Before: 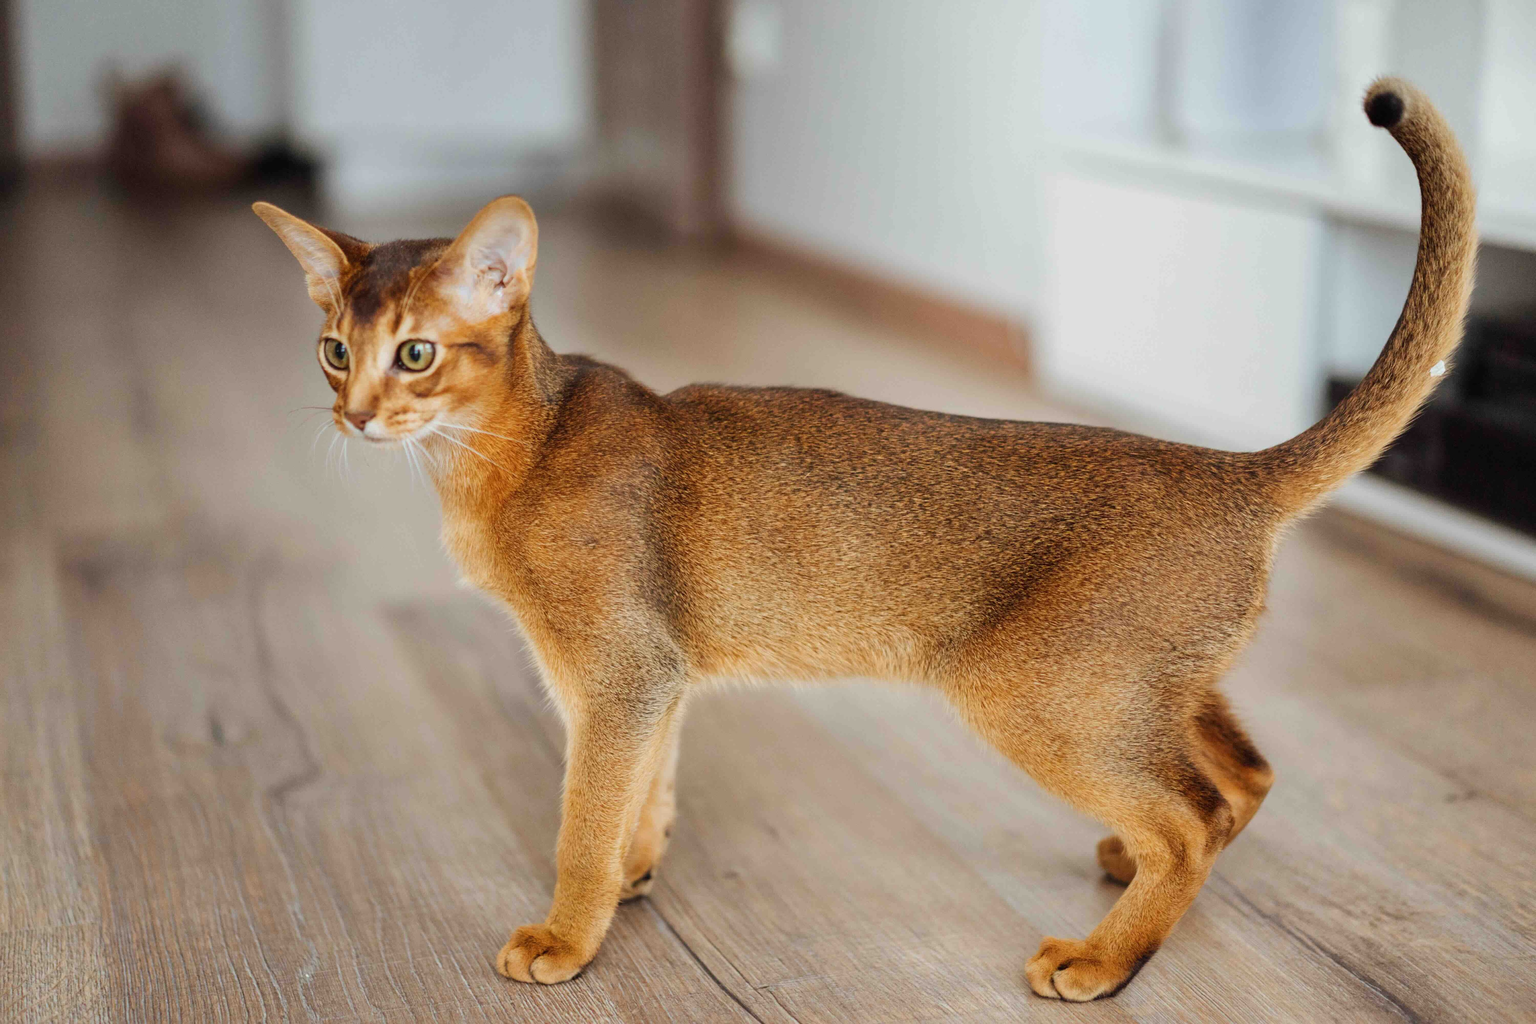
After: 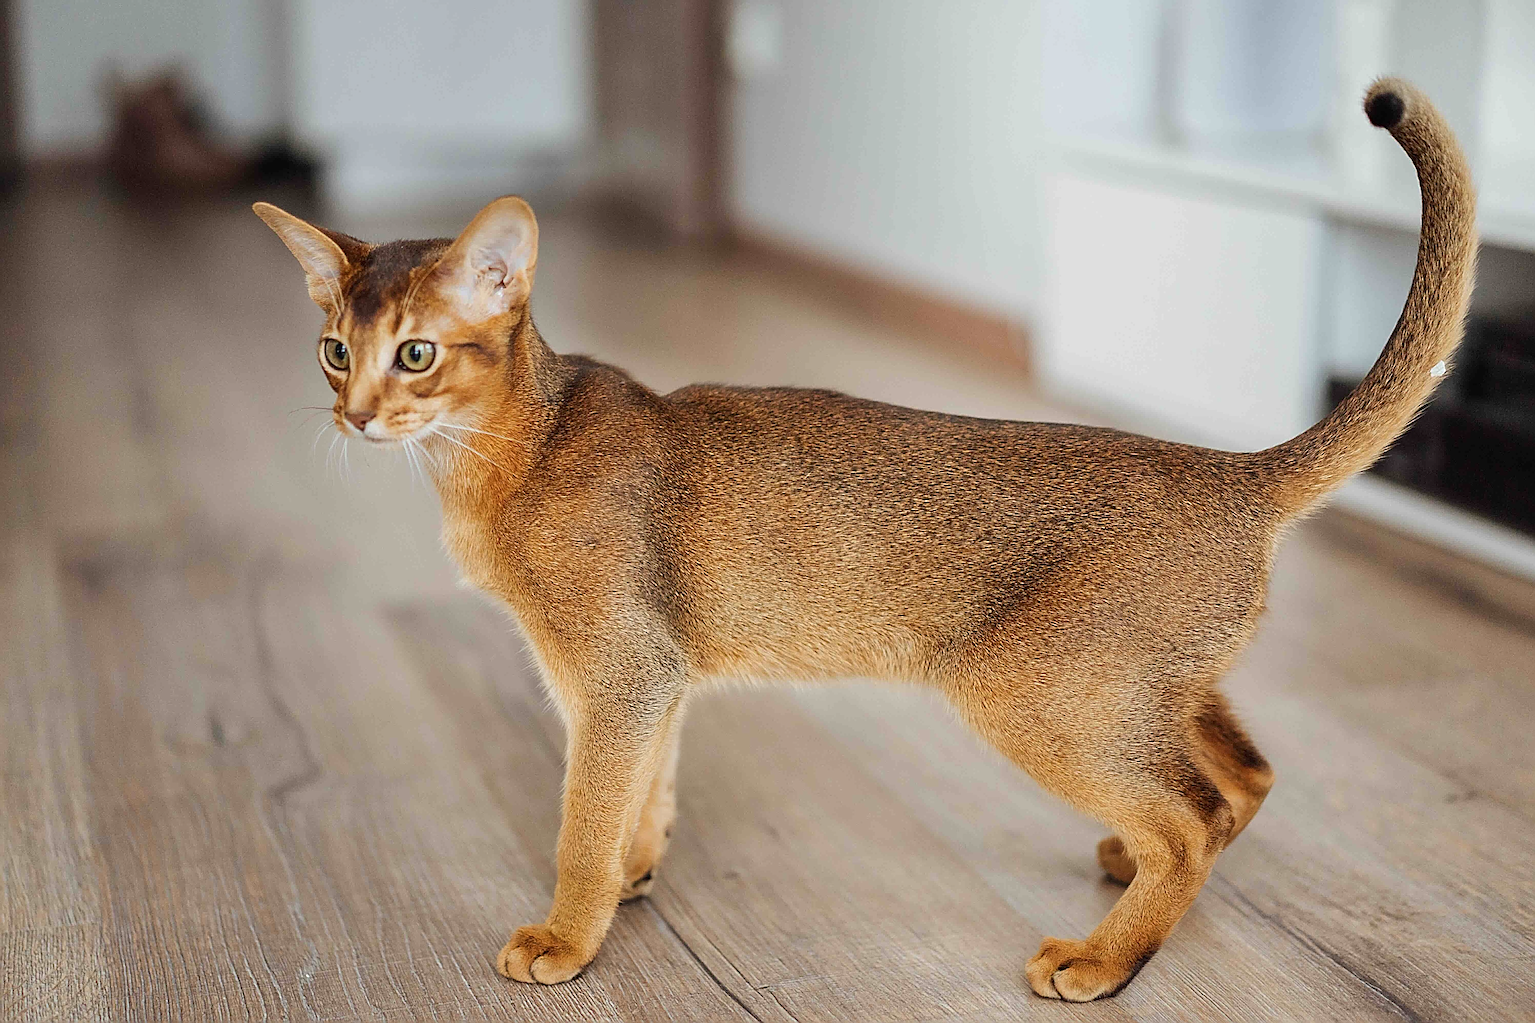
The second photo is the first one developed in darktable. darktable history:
sharpen: radius 3.143, amount 1.745
contrast brightness saturation: saturation -0.066
